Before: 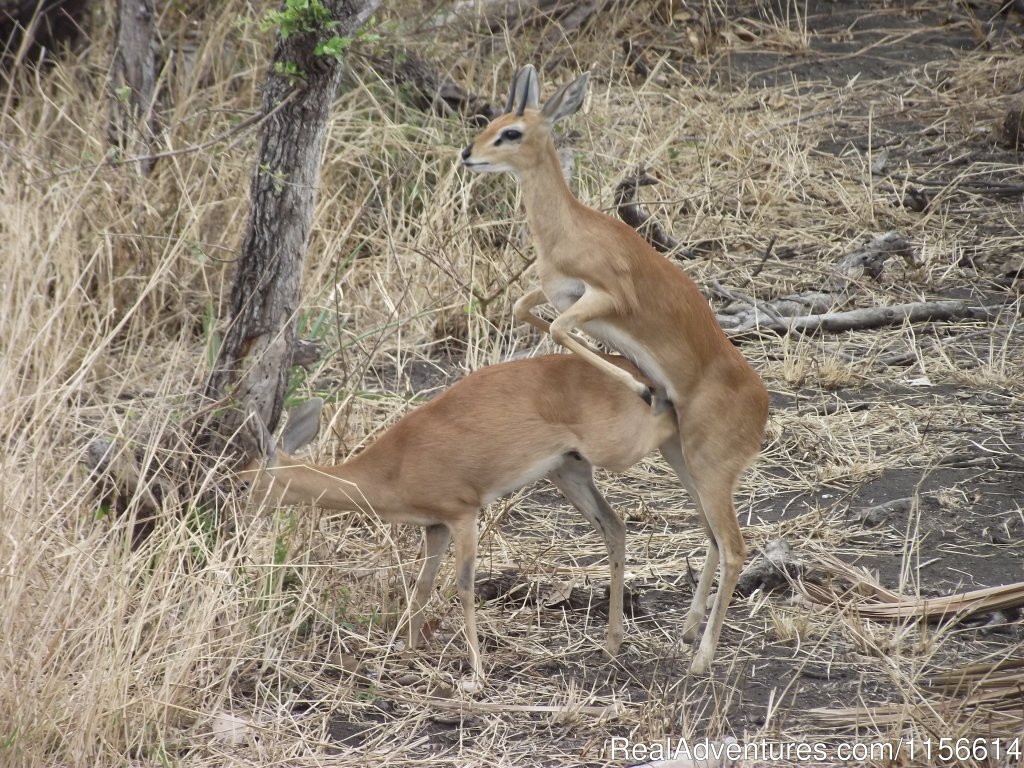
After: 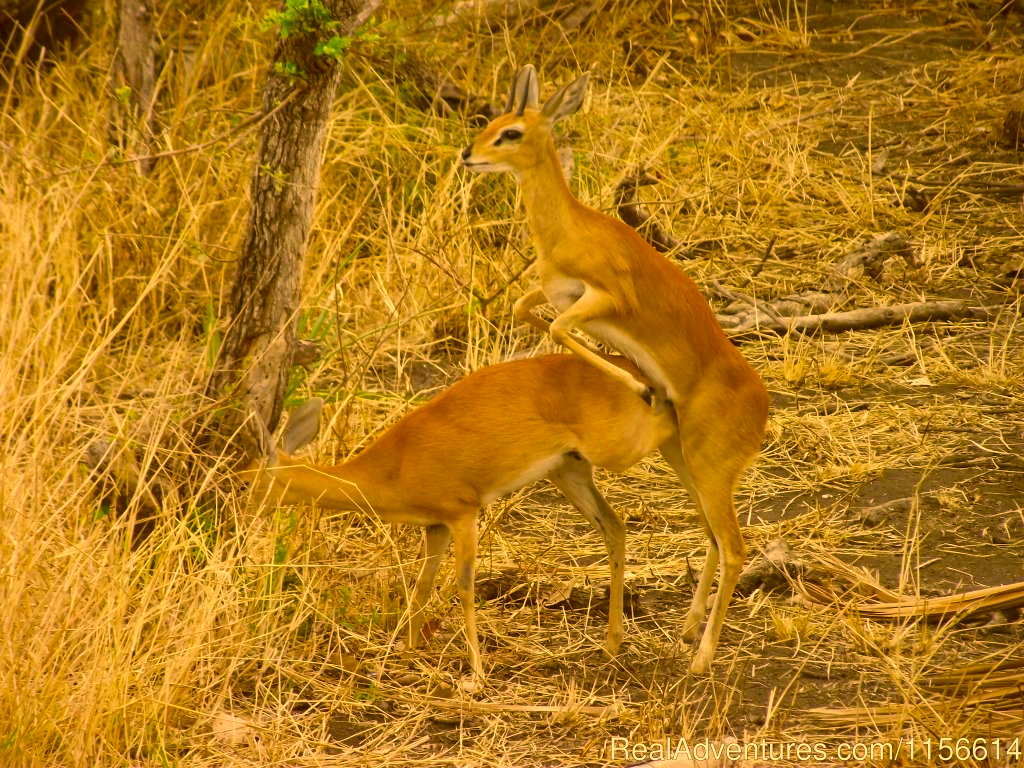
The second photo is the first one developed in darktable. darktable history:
color correction: highlights a* 11.1, highlights b* 30.15, shadows a* 2.89, shadows b* 18.21, saturation 1.74
